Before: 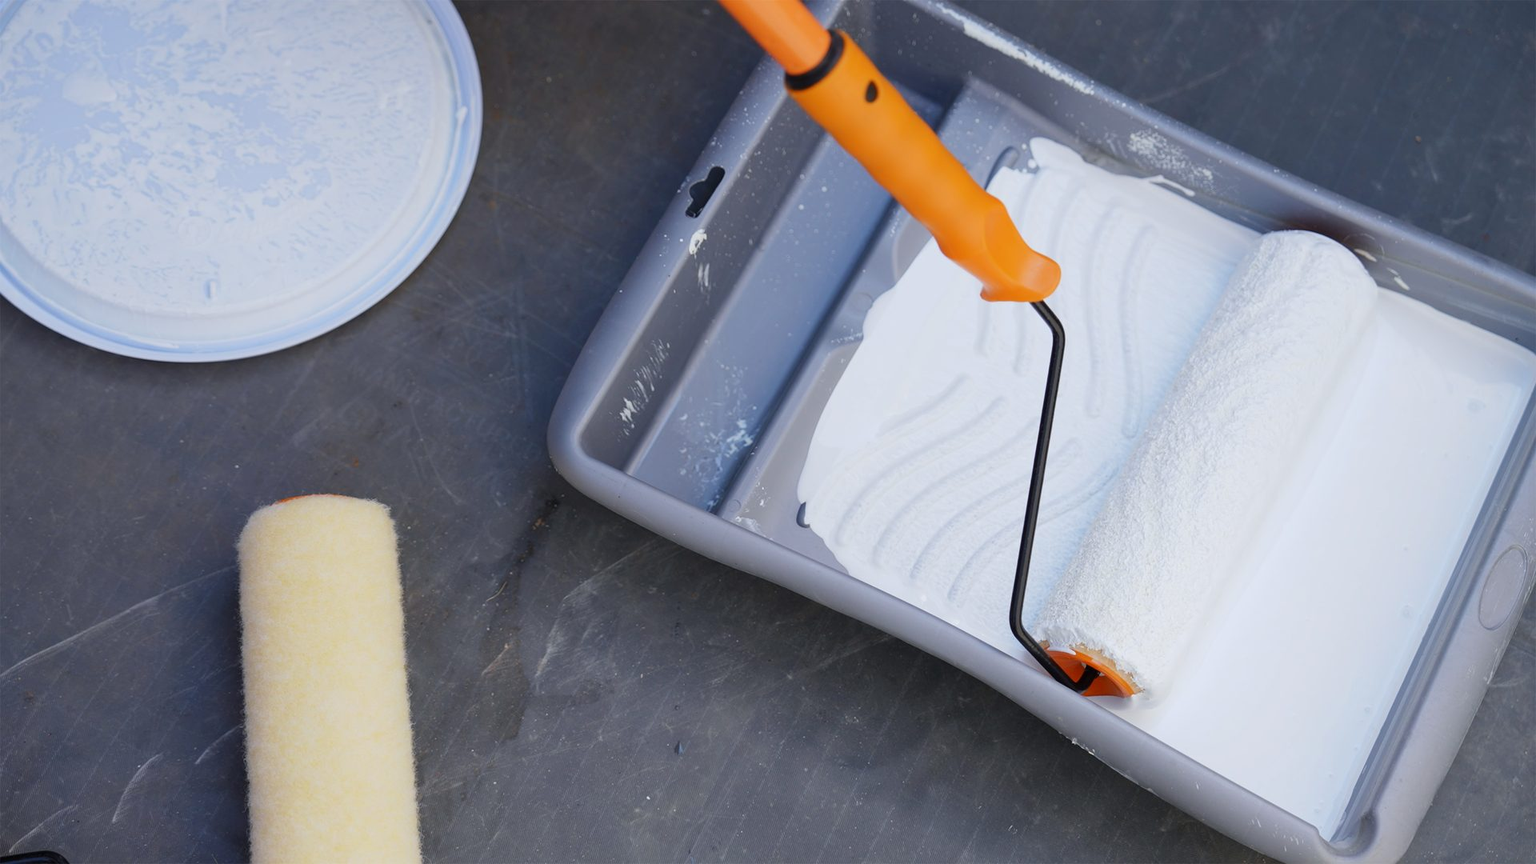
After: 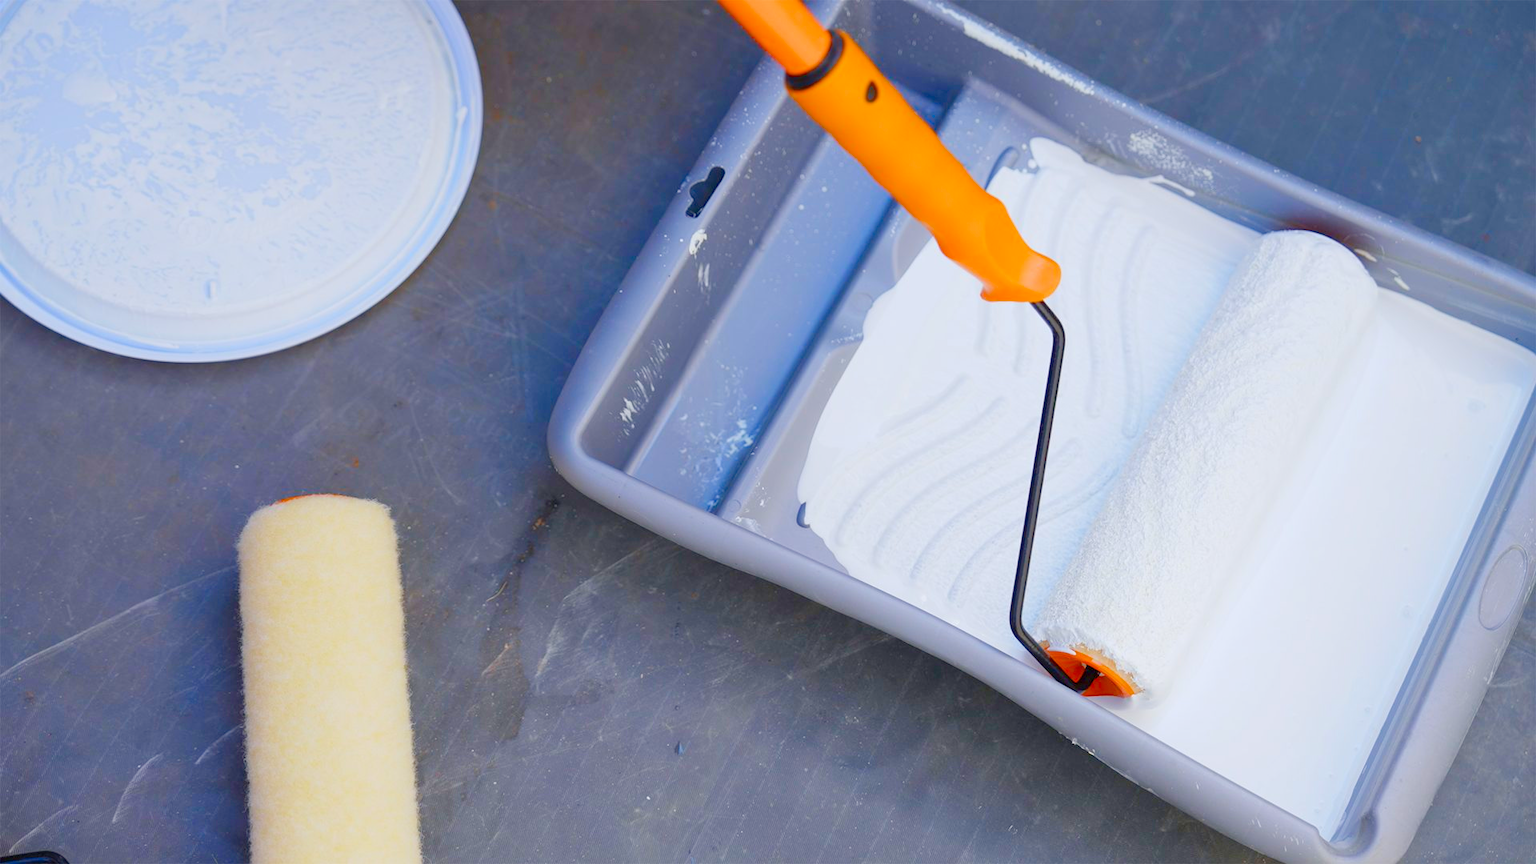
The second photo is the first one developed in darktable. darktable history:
levels: levels [0, 0.445, 1]
color balance rgb: perceptual saturation grading › global saturation 20%, perceptual saturation grading › highlights -25.374%, perceptual saturation grading › shadows 49.724%, perceptual brilliance grading › global brilliance 2.726%, perceptual brilliance grading › highlights -3.43%, perceptual brilliance grading › shadows 2.603%, global vibrance 20%
